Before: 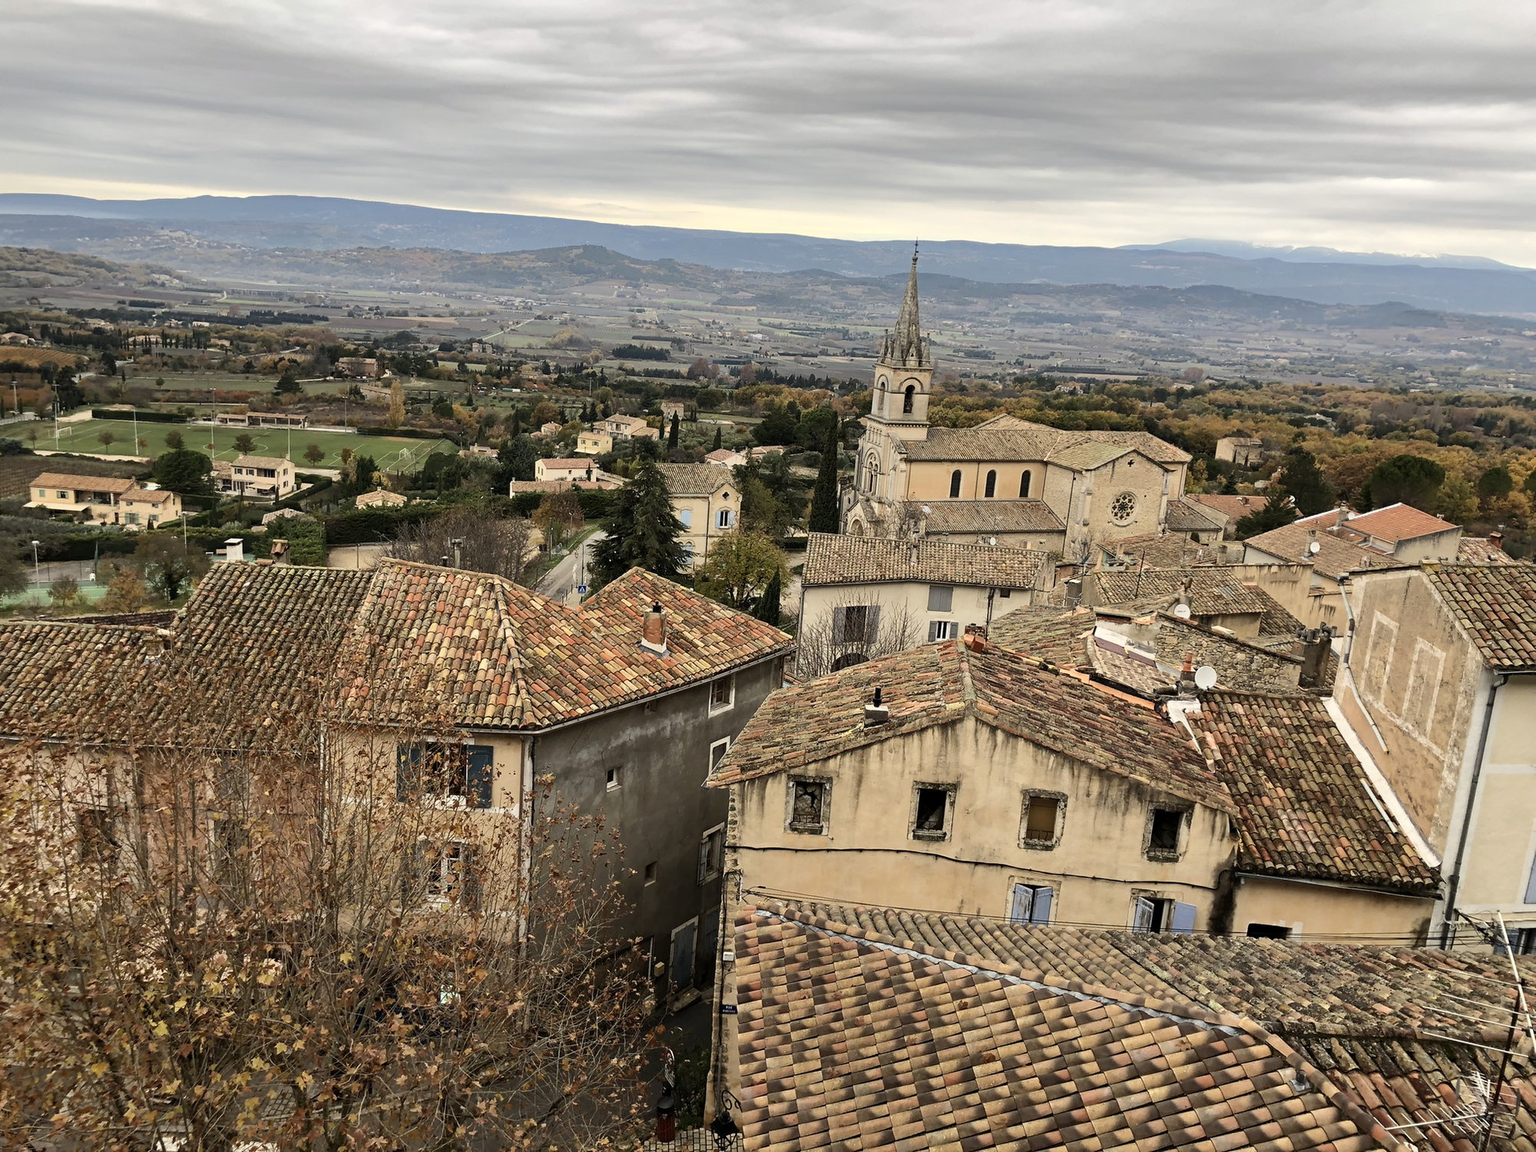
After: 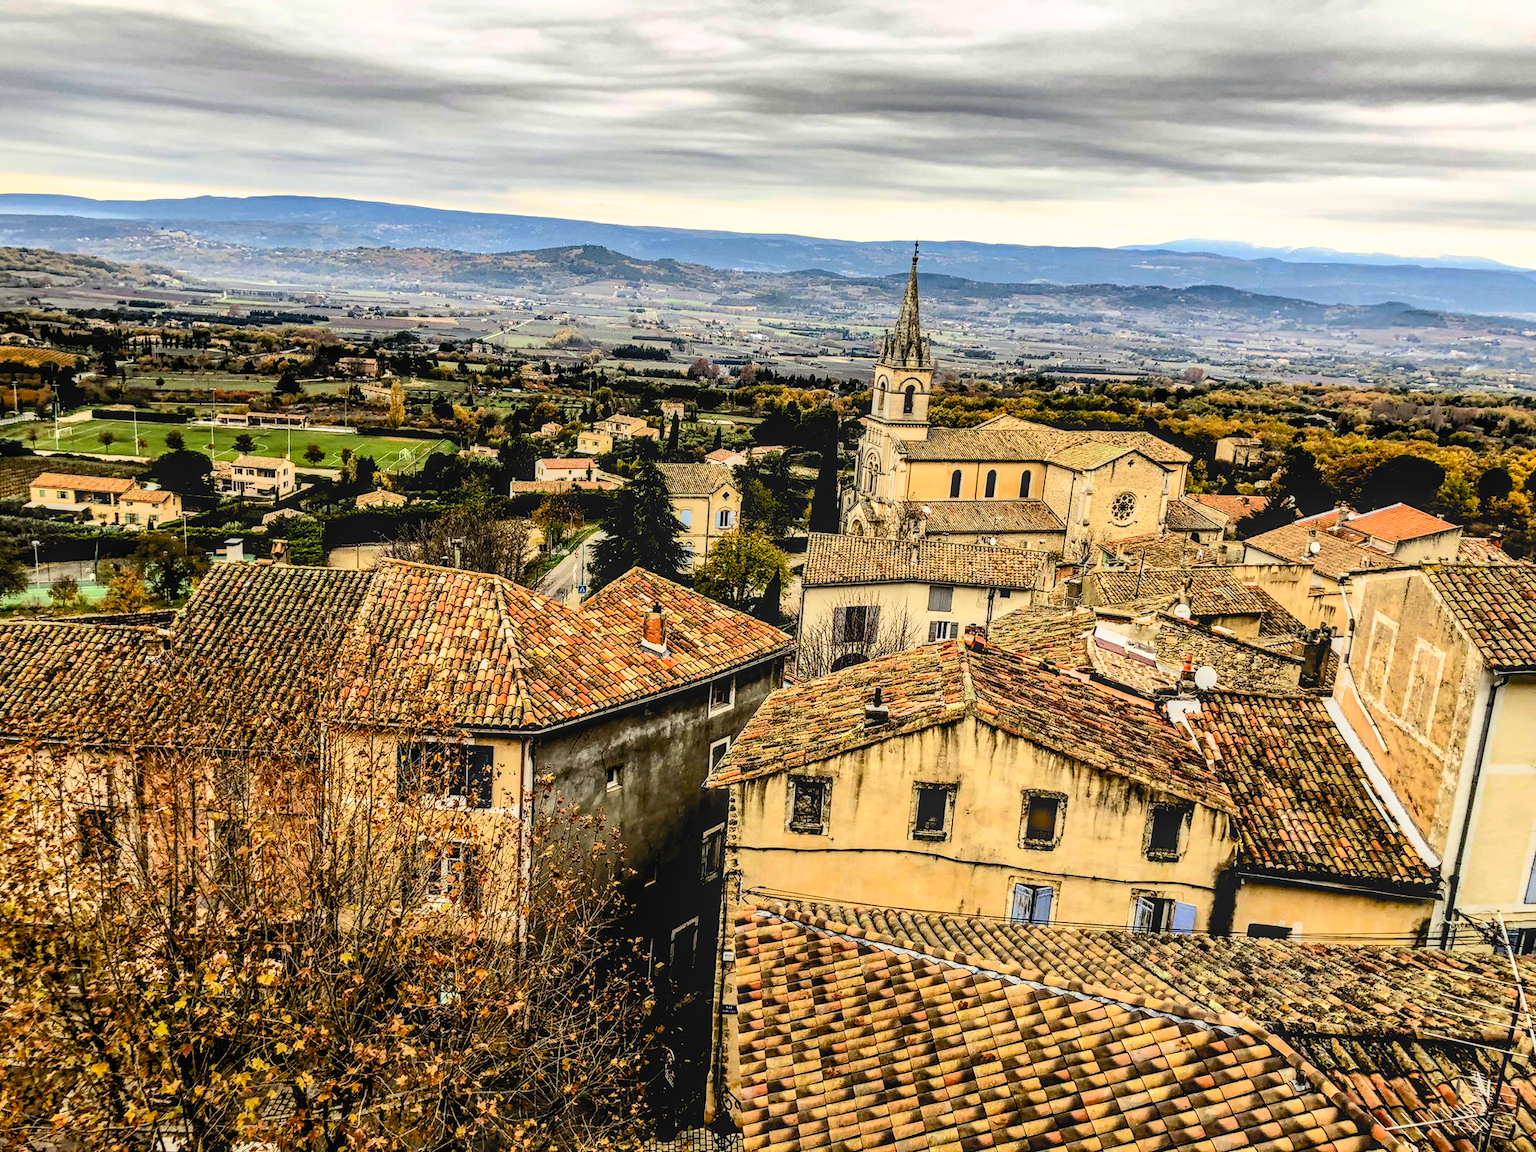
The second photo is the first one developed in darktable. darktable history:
exposure: black level correction 0.026, exposure 0.183 EV, compensate highlight preservation false
shadows and highlights: radius 119.66, shadows 41.74, highlights -61.72, soften with gaussian
contrast brightness saturation: contrast 0.203, brightness 0.203, saturation 0.799
local contrast: highlights 3%, shadows 7%, detail 133%
filmic rgb: black relative exposure -8.67 EV, white relative exposure 2.71 EV, target black luminance 0%, hardness 6.27, latitude 76.96%, contrast 1.327, shadows ↔ highlights balance -0.363%
